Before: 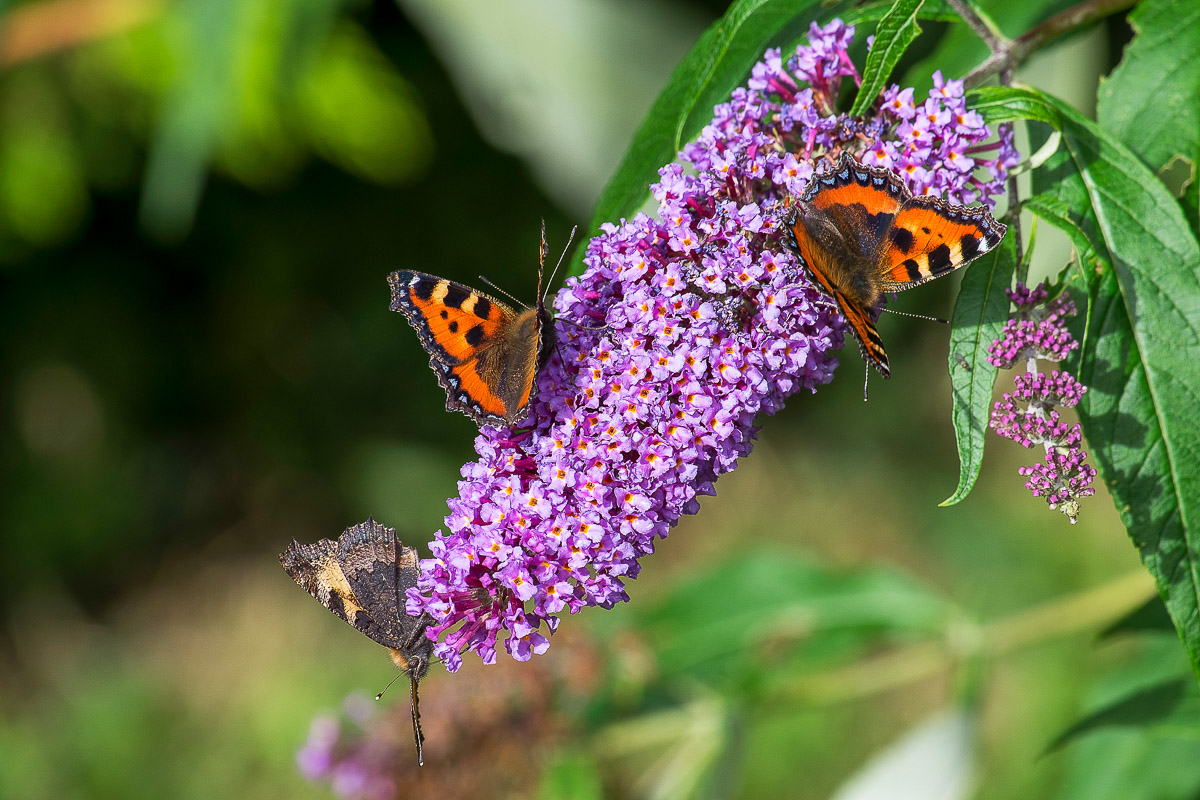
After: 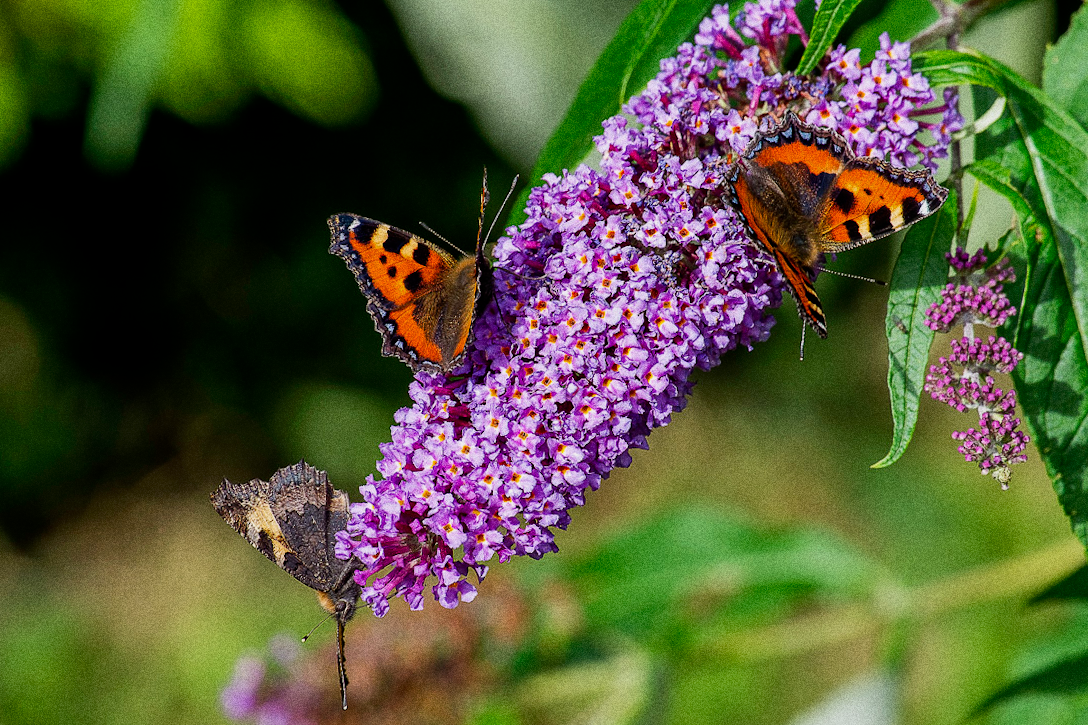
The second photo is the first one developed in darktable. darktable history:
crop and rotate: angle -1.96°, left 3.097%, top 4.154%, right 1.586%, bottom 0.529%
grain: coarseness 0.09 ISO, strength 40%
filmic rgb: black relative exposure -8.7 EV, white relative exposure 2.7 EV, threshold 3 EV, target black luminance 0%, hardness 6.25, latitude 75%, contrast 1.325, highlights saturation mix -5%, preserve chrominance no, color science v5 (2021), iterations of high-quality reconstruction 0, enable highlight reconstruction true
tone equalizer: -8 EV 0.25 EV, -7 EV 0.417 EV, -6 EV 0.417 EV, -5 EV 0.25 EV, -3 EV -0.25 EV, -2 EV -0.417 EV, -1 EV -0.417 EV, +0 EV -0.25 EV, edges refinement/feathering 500, mask exposure compensation -1.57 EV, preserve details guided filter
